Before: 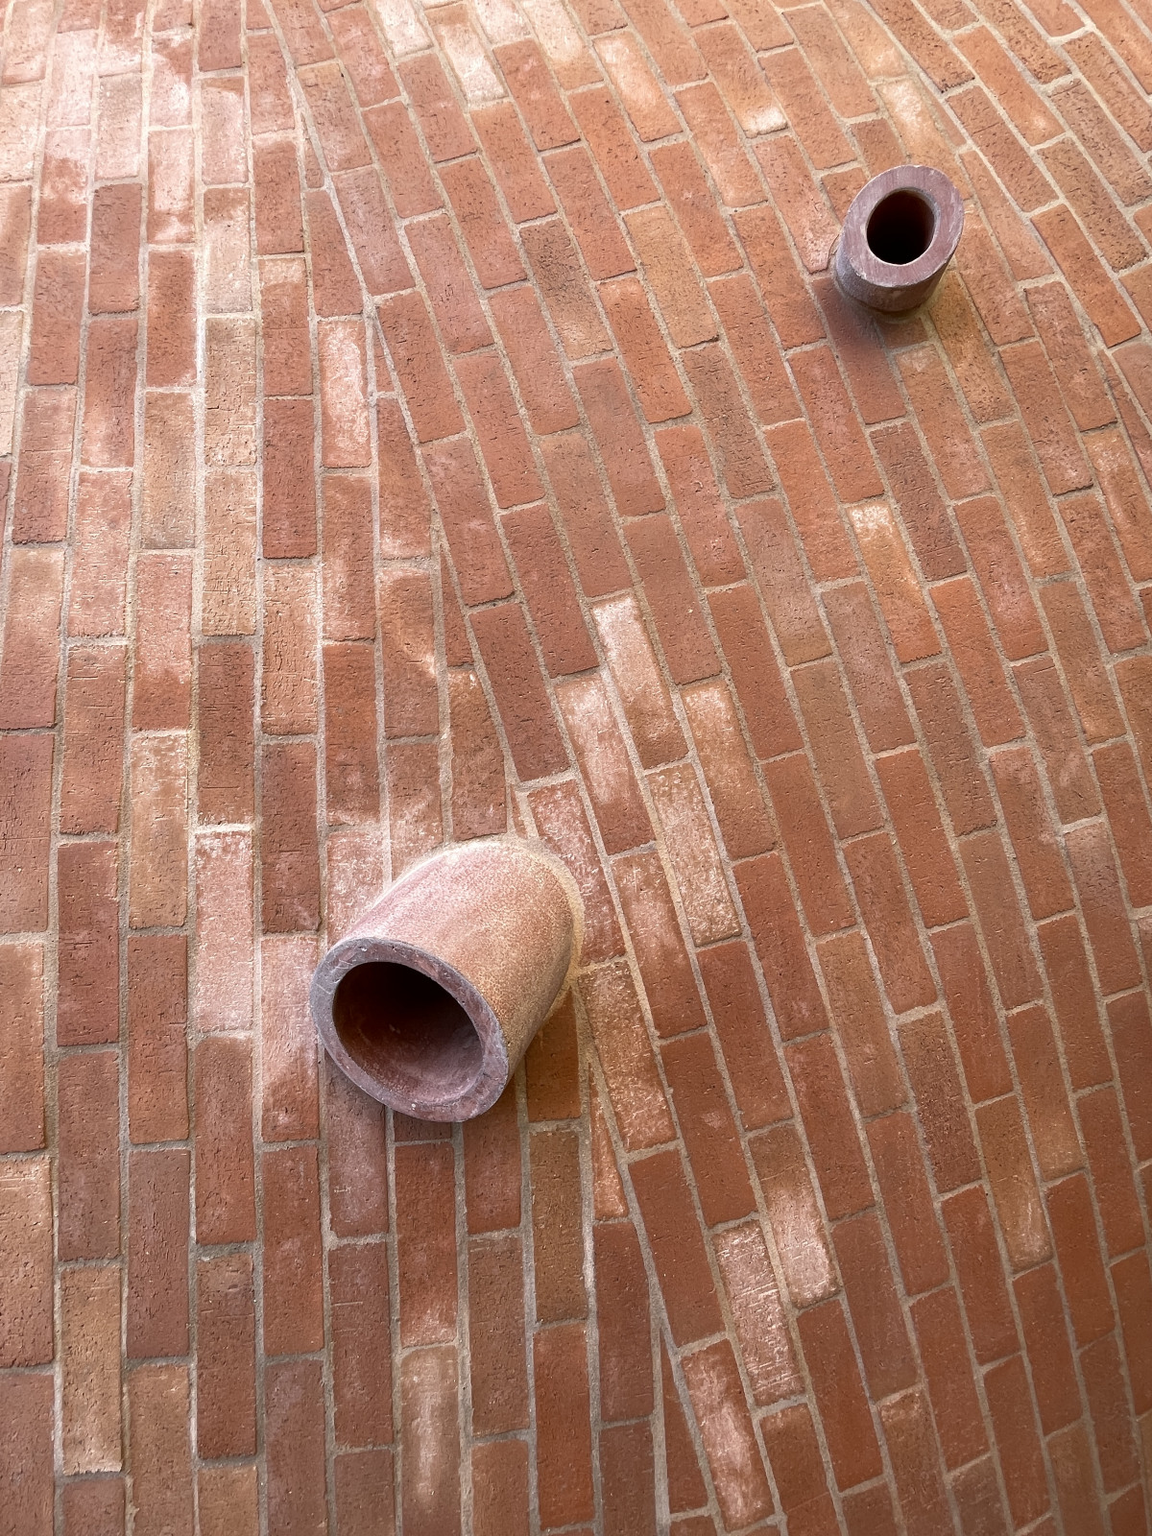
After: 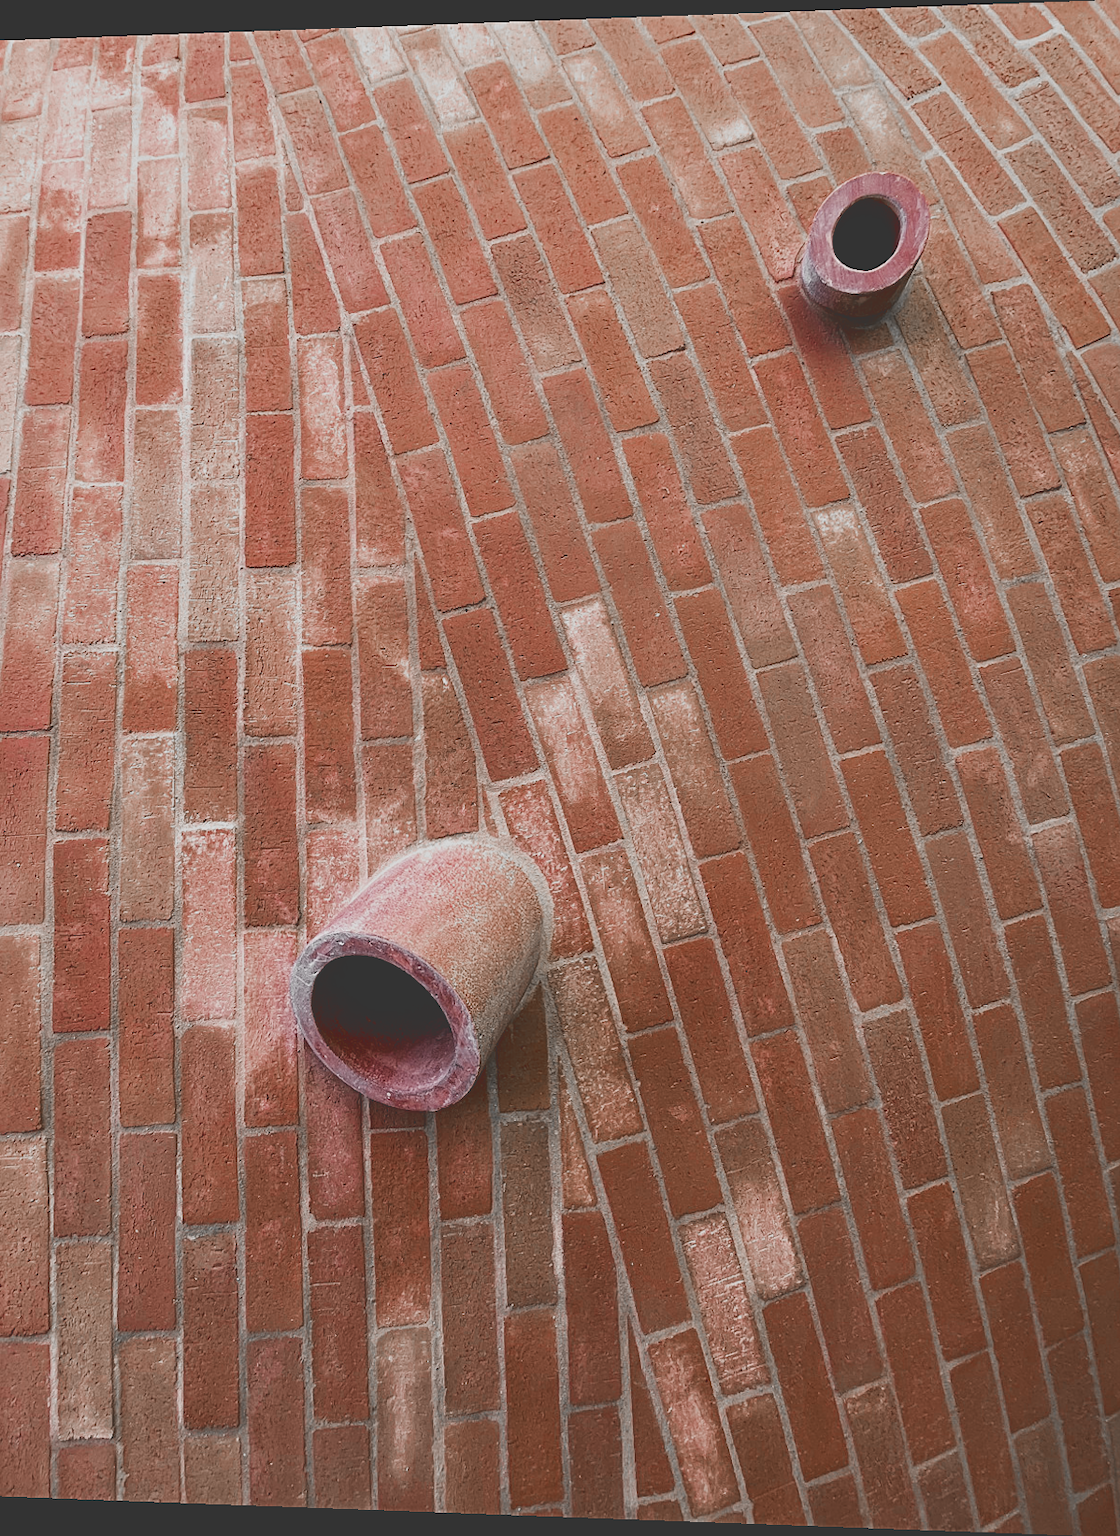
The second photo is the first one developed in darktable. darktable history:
rotate and perspective: lens shift (horizontal) -0.055, automatic cropping off
tone equalizer: on, module defaults
sharpen: on, module defaults
filmic rgb: black relative exposure -5 EV, hardness 2.88, contrast 1.2, highlights saturation mix -30%
tone curve: curves: ch0 [(0, 0.211) (0.15, 0.25) (1, 0.953)], color space Lab, independent channels, preserve colors none
color zones: curves: ch0 [(0, 0.352) (0.143, 0.407) (0.286, 0.386) (0.429, 0.431) (0.571, 0.829) (0.714, 0.853) (0.857, 0.833) (1, 0.352)]; ch1 [(0, 0.604) (0.072, 0.726) (0.096, 0.608) (0.205, 0.007) (0.571, -0.006) (0.839, -0.013) (0.857, -0.012) (1, 0.604)]
